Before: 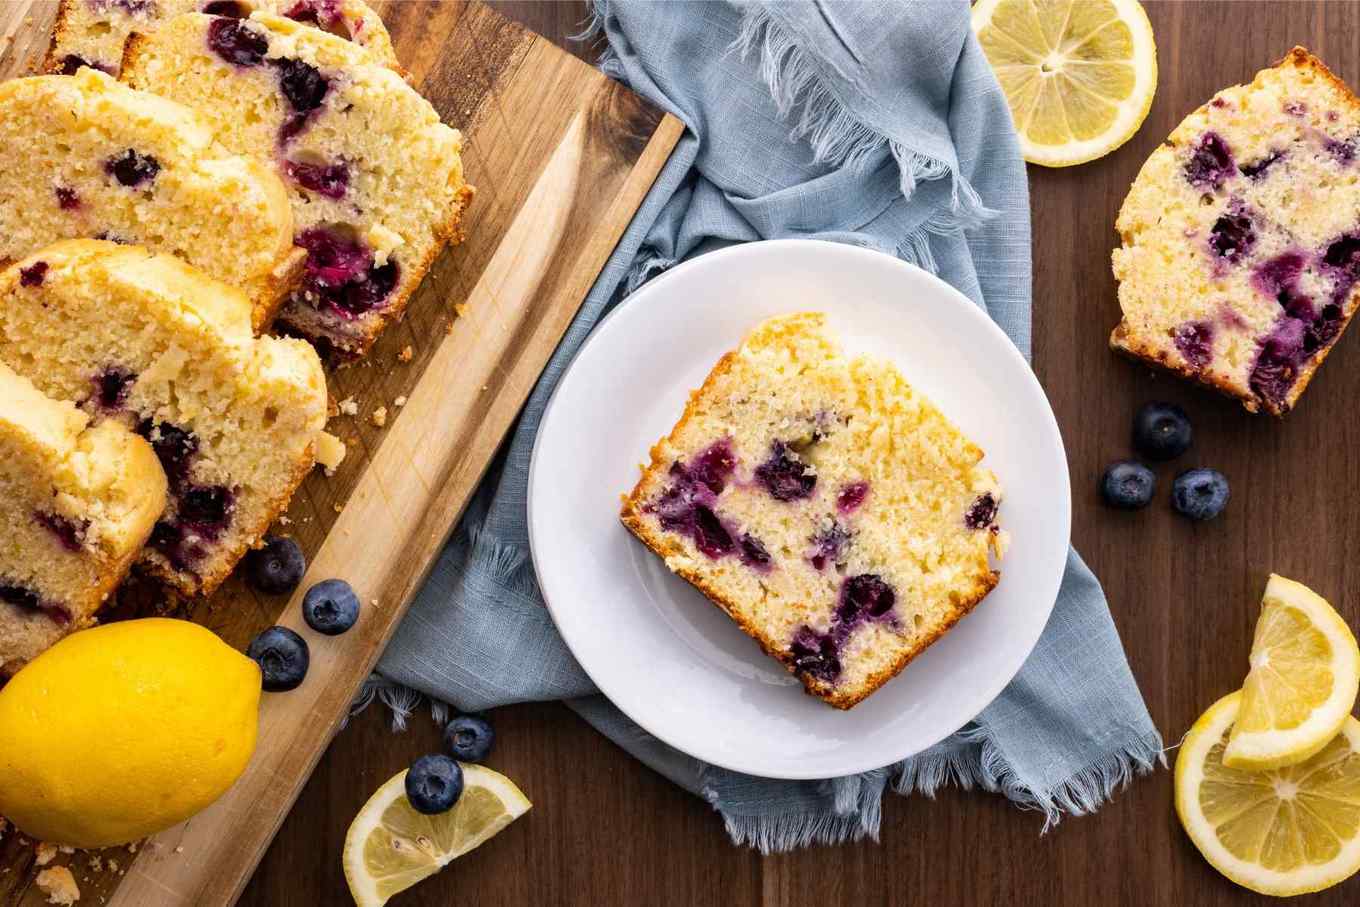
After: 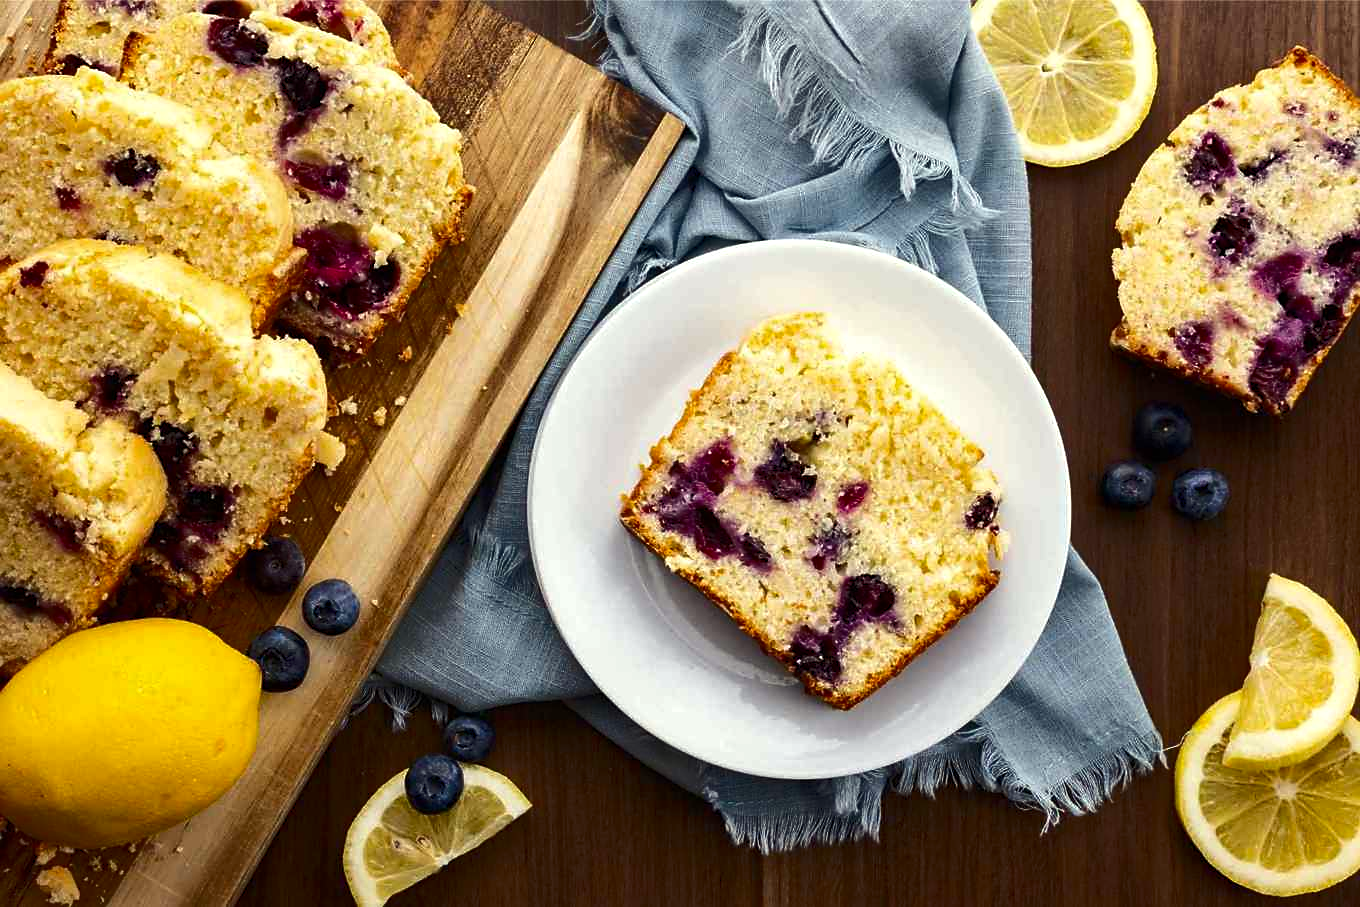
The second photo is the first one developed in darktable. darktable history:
tone curve: curves: ch0 [(0, 0) (0.003, 0.002) (0.011, 0.007) (0.025, 0.015) (0.044, 0.026) (0.069, 0.041) (0.1, 0.059) (0.136, 0.08) (0.177, 0.105) (0.224, 0.132) (0.277, 0.163) (0.335, 0.198) (0.399, 0.253) (0.468, 0.341) (0.543, 0.435) (0.623, 0.532) (0.709, 0.635) (0.801, 0.745) (0.898, 0.873) (1, 1)], color space Lab, independent channels, preserve colors none
exposure: exposure 0.166 EV, compensate highlight preservation false
sharpen: radius 1.879, amount 0.404, threshold 1.641
color correction: highlights a* -4.38, highlights b* 6.28
